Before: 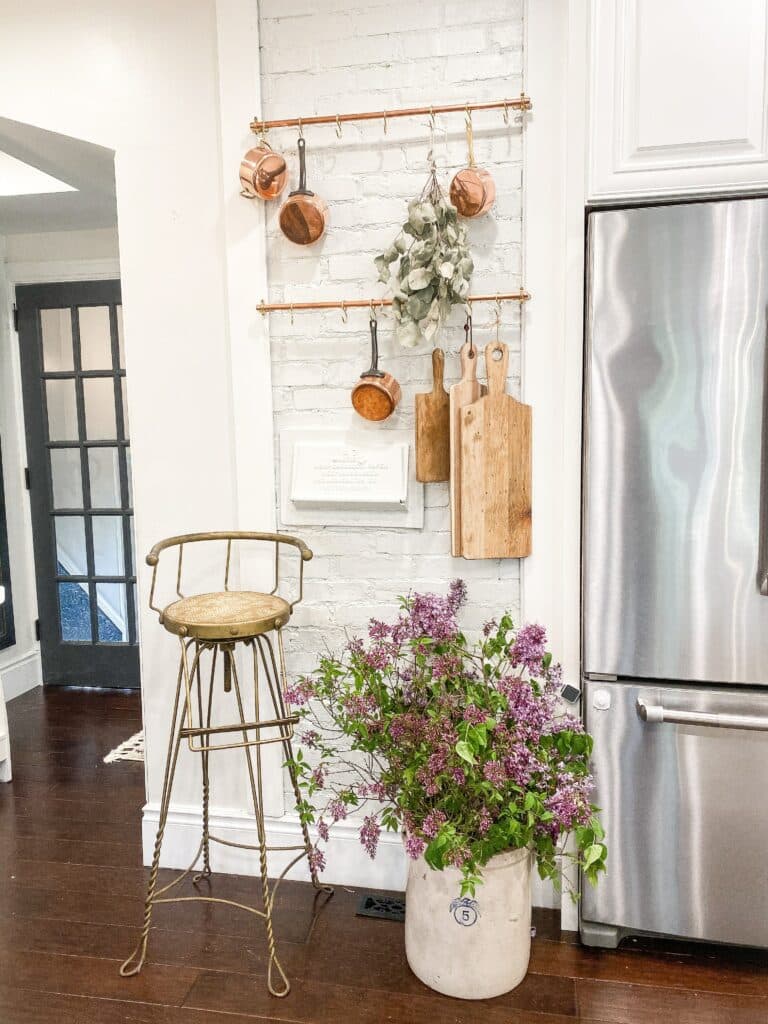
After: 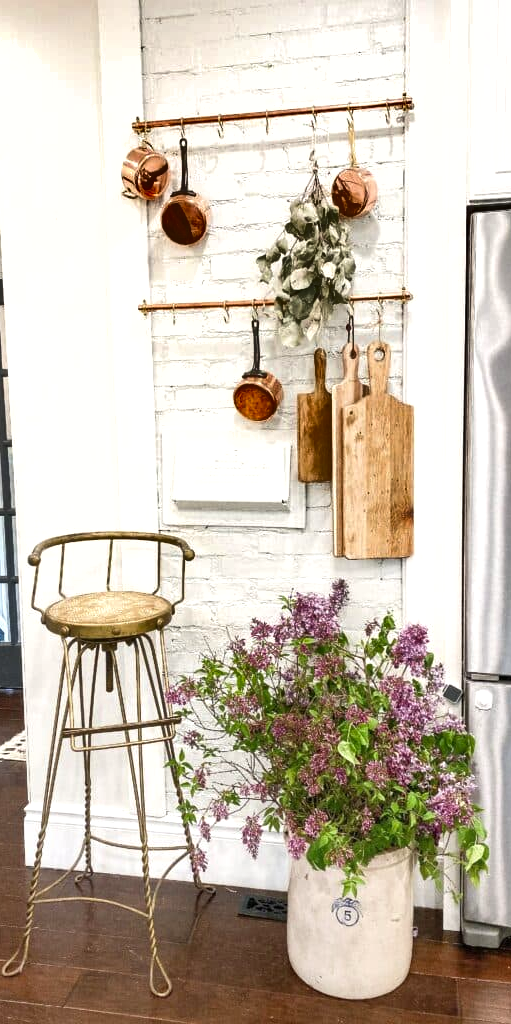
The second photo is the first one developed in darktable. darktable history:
exposure: exposure 0.298 EV, compensate highlight preservation false
shadows and highlights: soften with gaussian
crop: left 15.412%, right 17.936%
